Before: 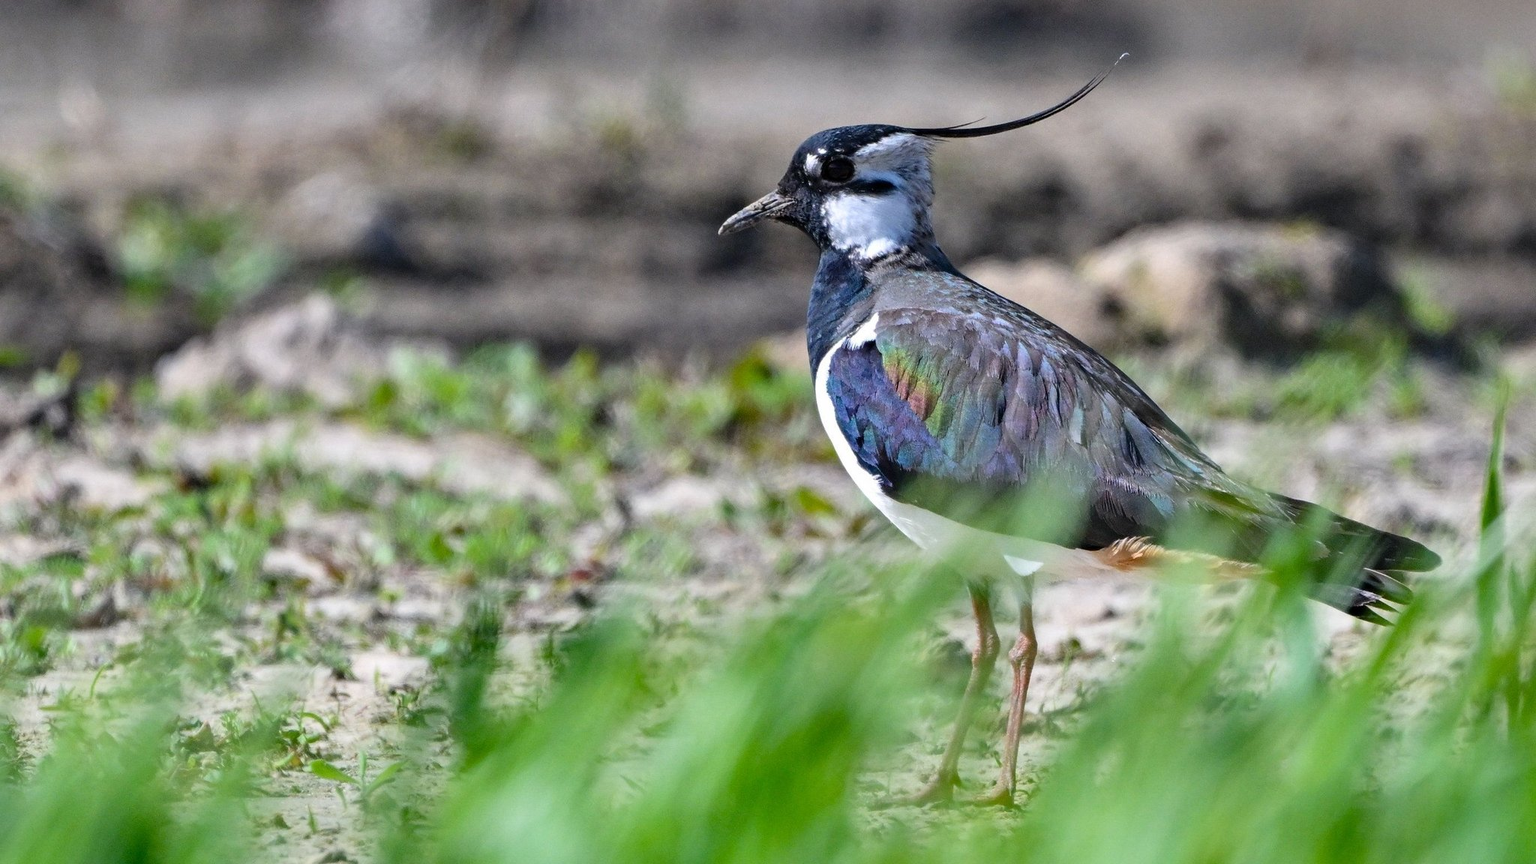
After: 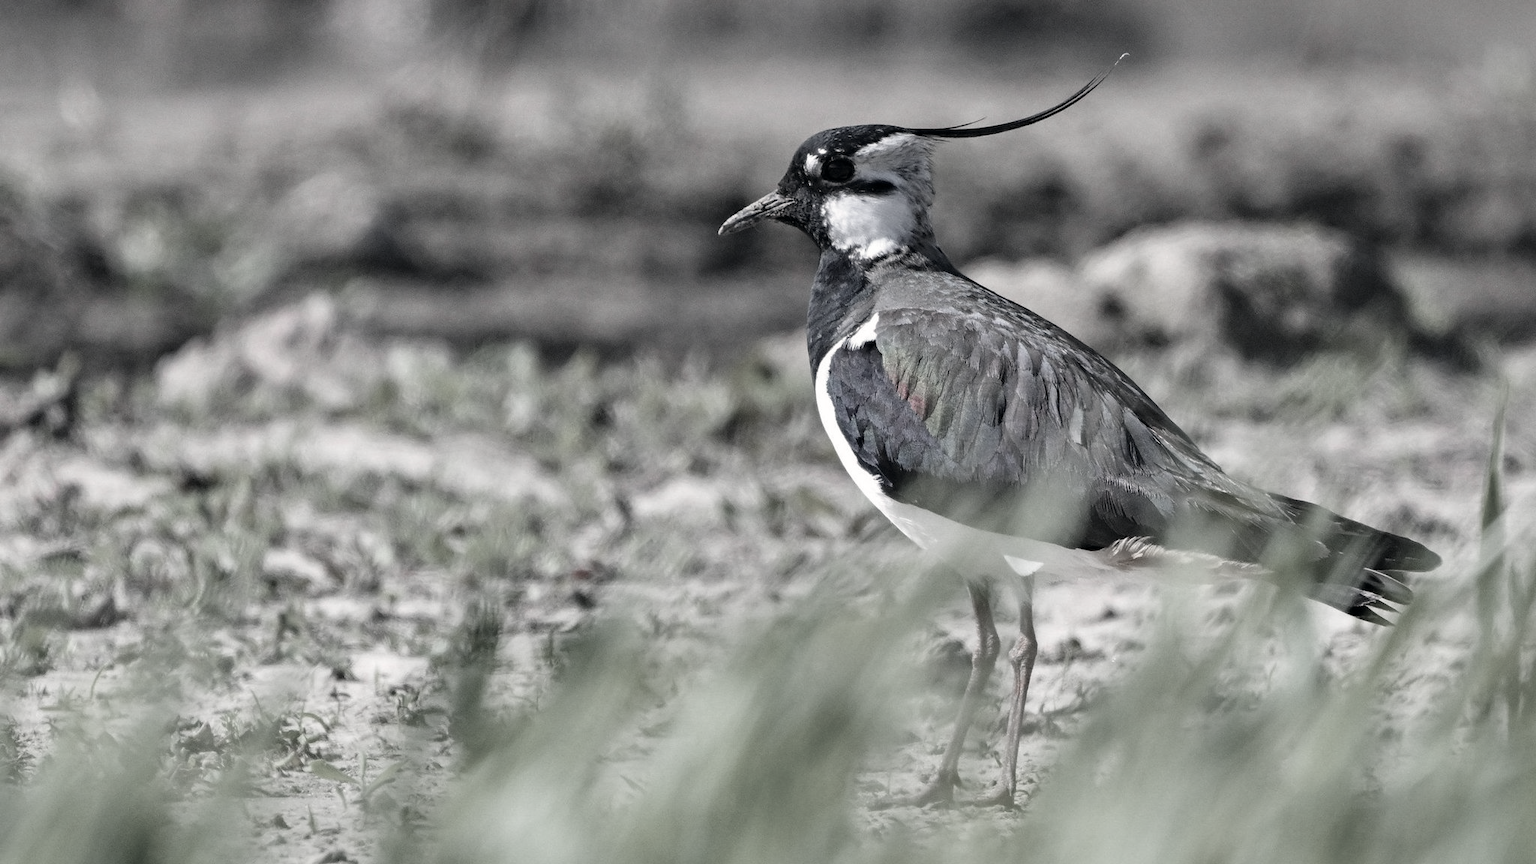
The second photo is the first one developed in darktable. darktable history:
color correction: highlights a* 2.81, highlights b* 5.03, shadows a* -2.75, shadows b* -4.86, saturation 0.816
color zones: curves: ch1 [(0, 0.34) (0.143, 0.164) (0.286, 0.152) (0.429, 0.176) (0.571, 0.173) (0.714, 0.188) (0.857, 0.199) (1, 0.34)], mix 24.4%
